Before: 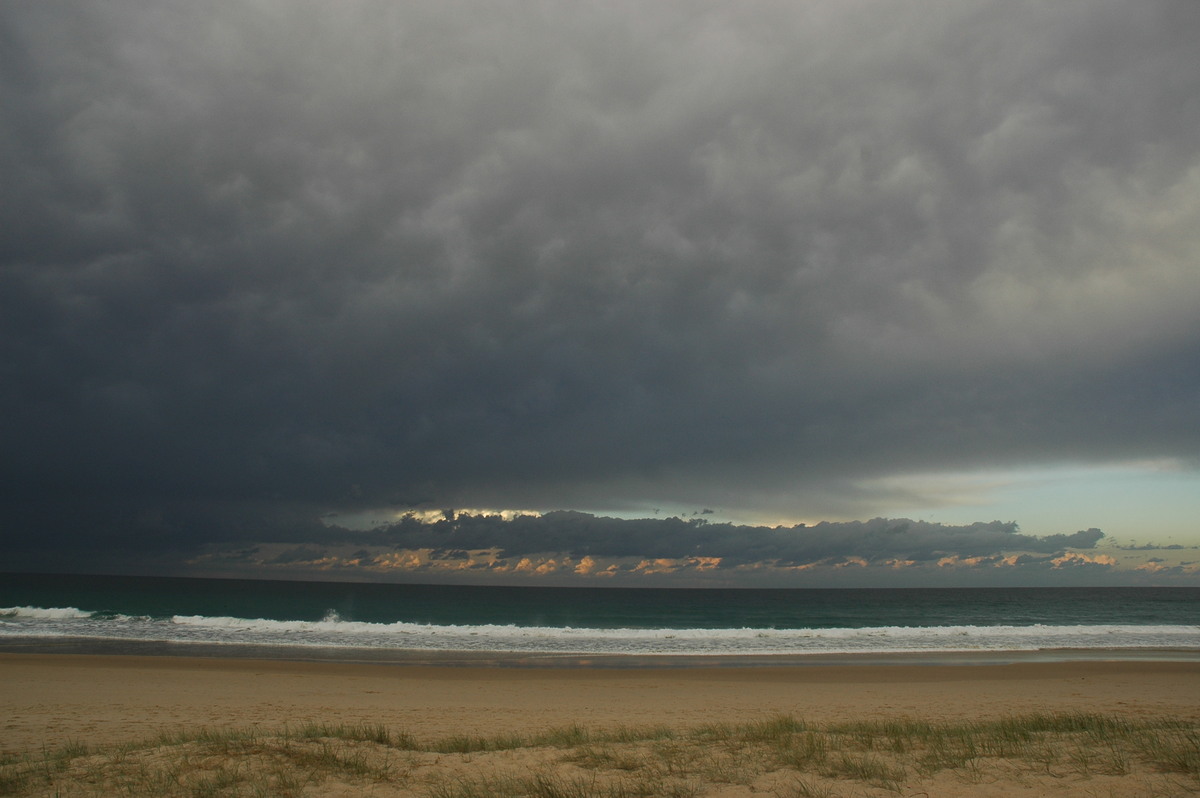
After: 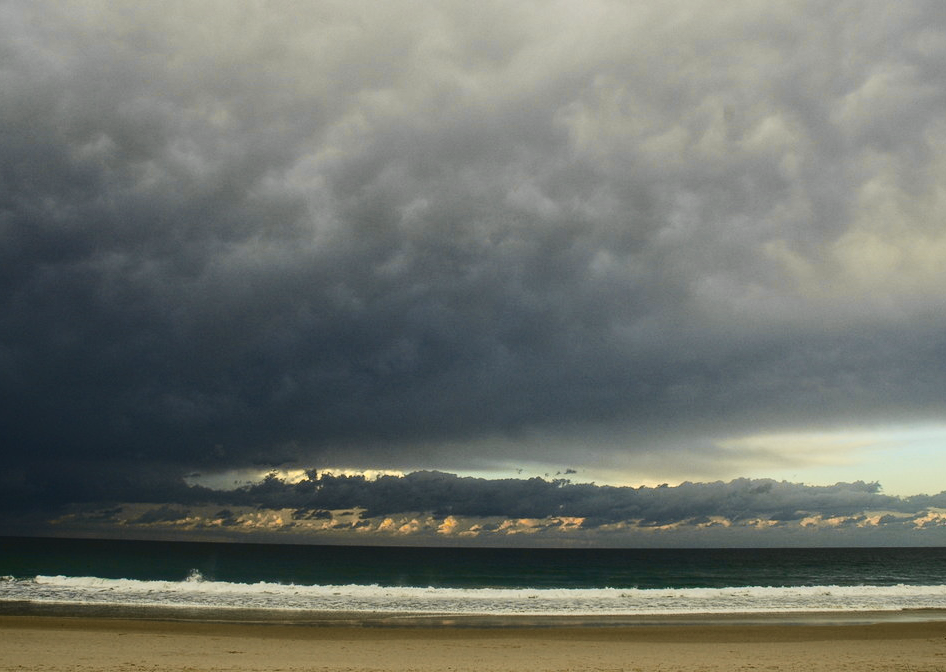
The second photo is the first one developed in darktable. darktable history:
local contrast: on, module defaults
tone curve: curves: ch0 [(0.003, 0.023) (0.071, 0.052) (0.249, 0.201) (0.466, 0.557) (0.625, 0.761) (0.783, 0.9) (0.994, 0.968)]; ch1 [(0, 0) (0.262, 0.227) (0.417, 0.386) (0.469, 0.467) (0.502, 0.498) (0.531, 0.521) (0.576, 0.586) (0.612, 0.634) (0.634, 0.68) (0.686, 0.728) (0.994, 0.987)]; ch2 [(0, 0) (0.262, 0.188) (0.385, 0.353) (0.427, 0.424) (0.495, 0.493) (0.518, 0.544) (0.55, 0.579) (0.595, 0.621) (0.644, 0.748) (1, 1)], color space Lab, independent channels, preserve colors none
crop: left 11.488%, top 5.03%, right 9.601%, bottom 10.682%
